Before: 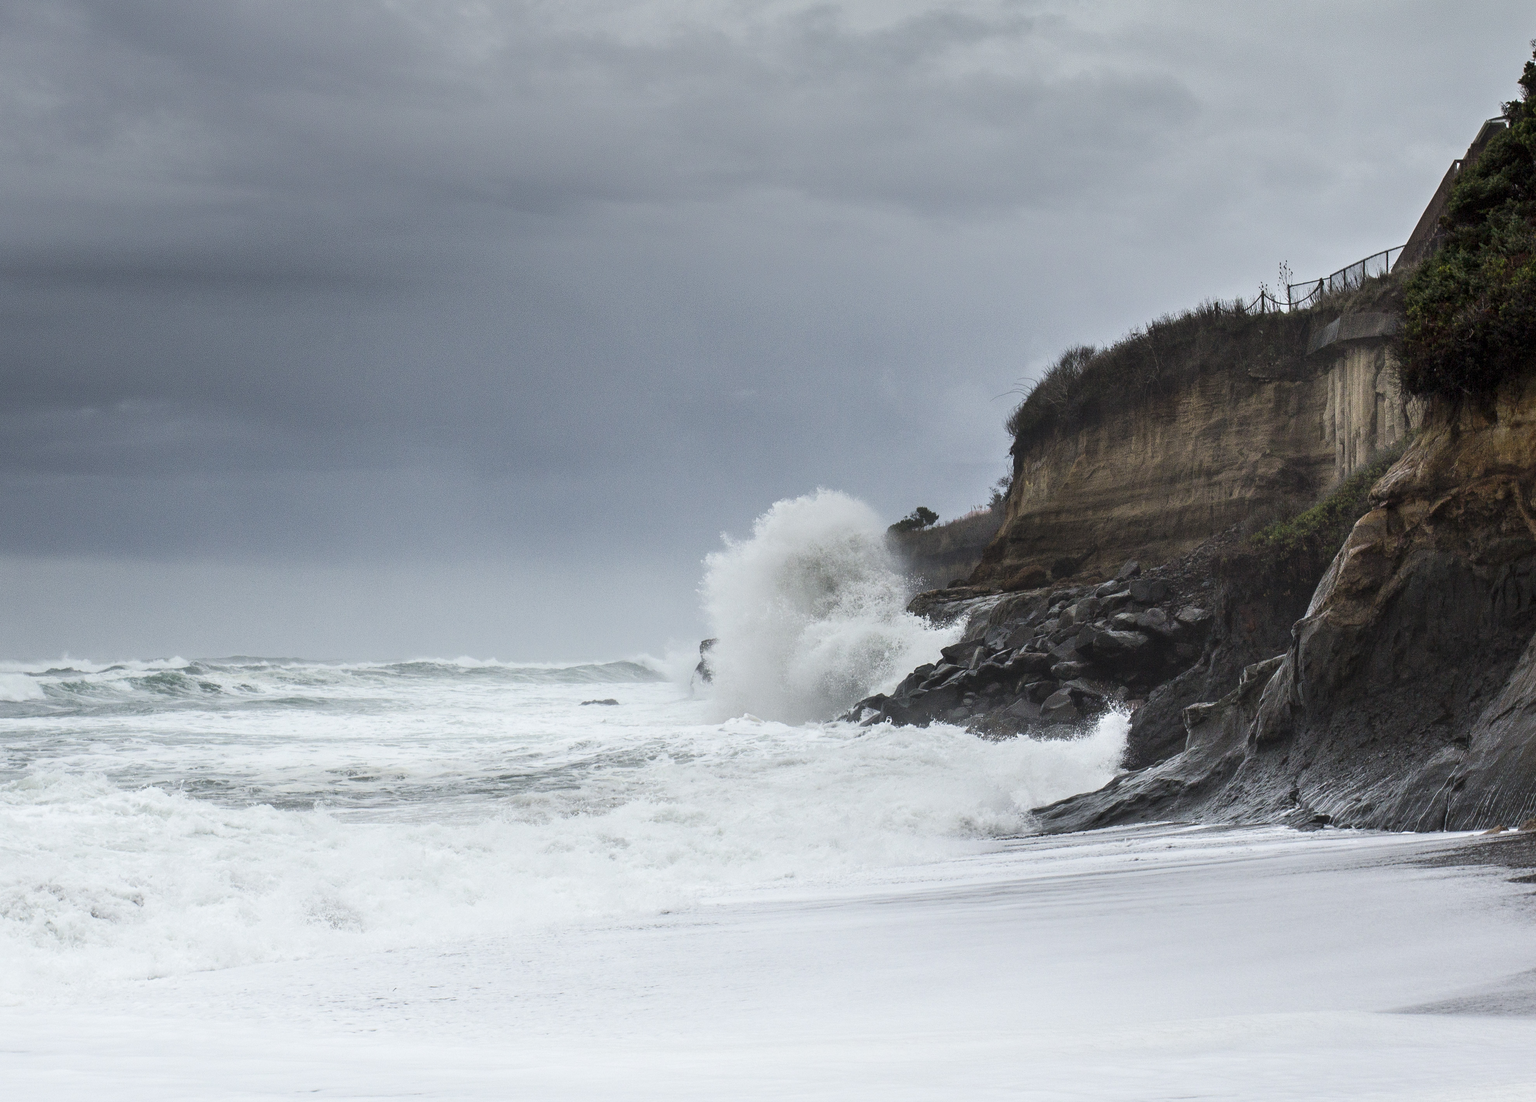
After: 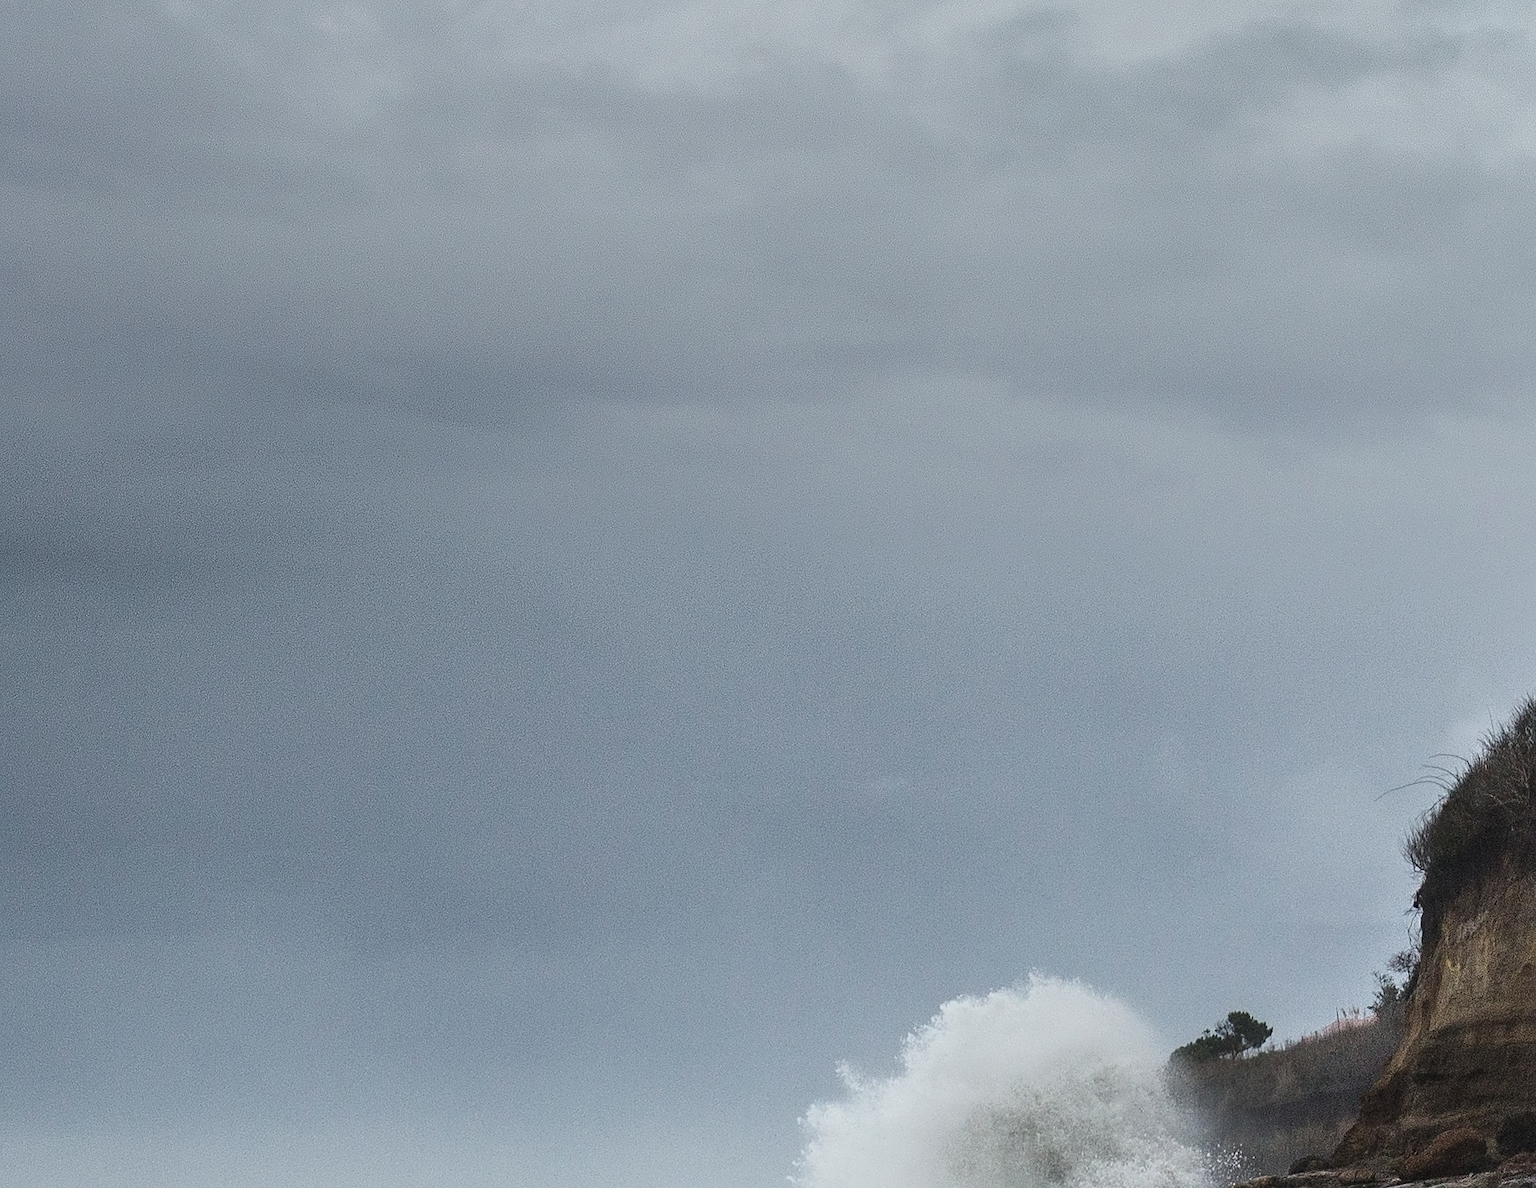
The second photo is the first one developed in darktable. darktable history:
crop: left 19.619%, right 30.26%, bottom 45.915%
contrast equalizer: y [[0.5 ×4, 0.524, 0.59], [0.5 ×6], [0.5 ×6], [0, 0, 0, 0.01, 0.045, 0.012], [0, 0, 0, 0.044, 0.195, 0.131]]
sharpen: amount 0.202
